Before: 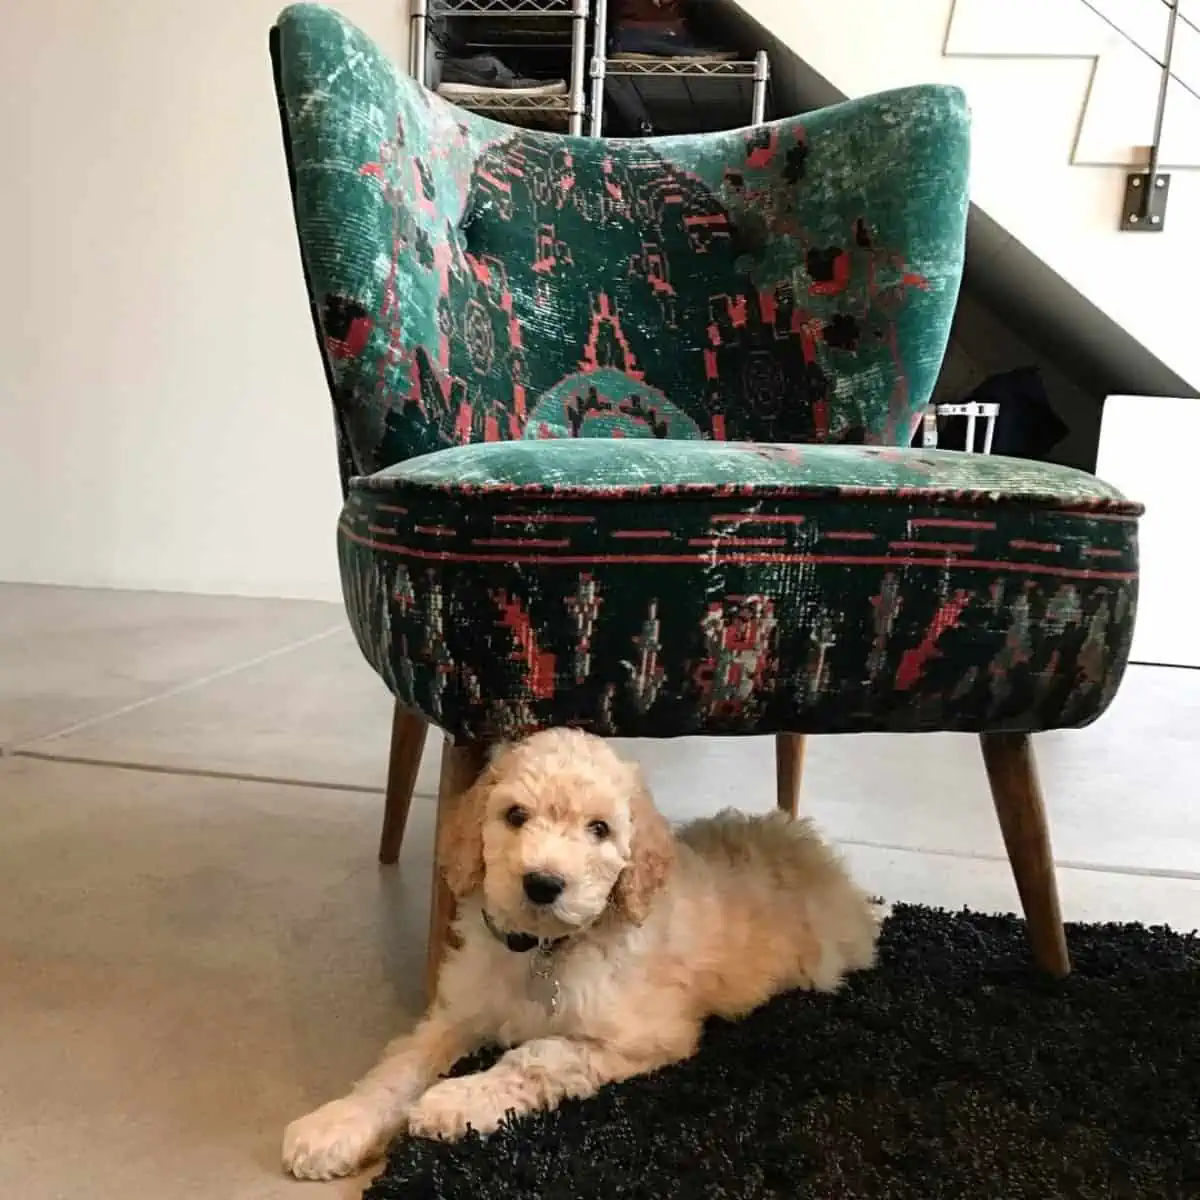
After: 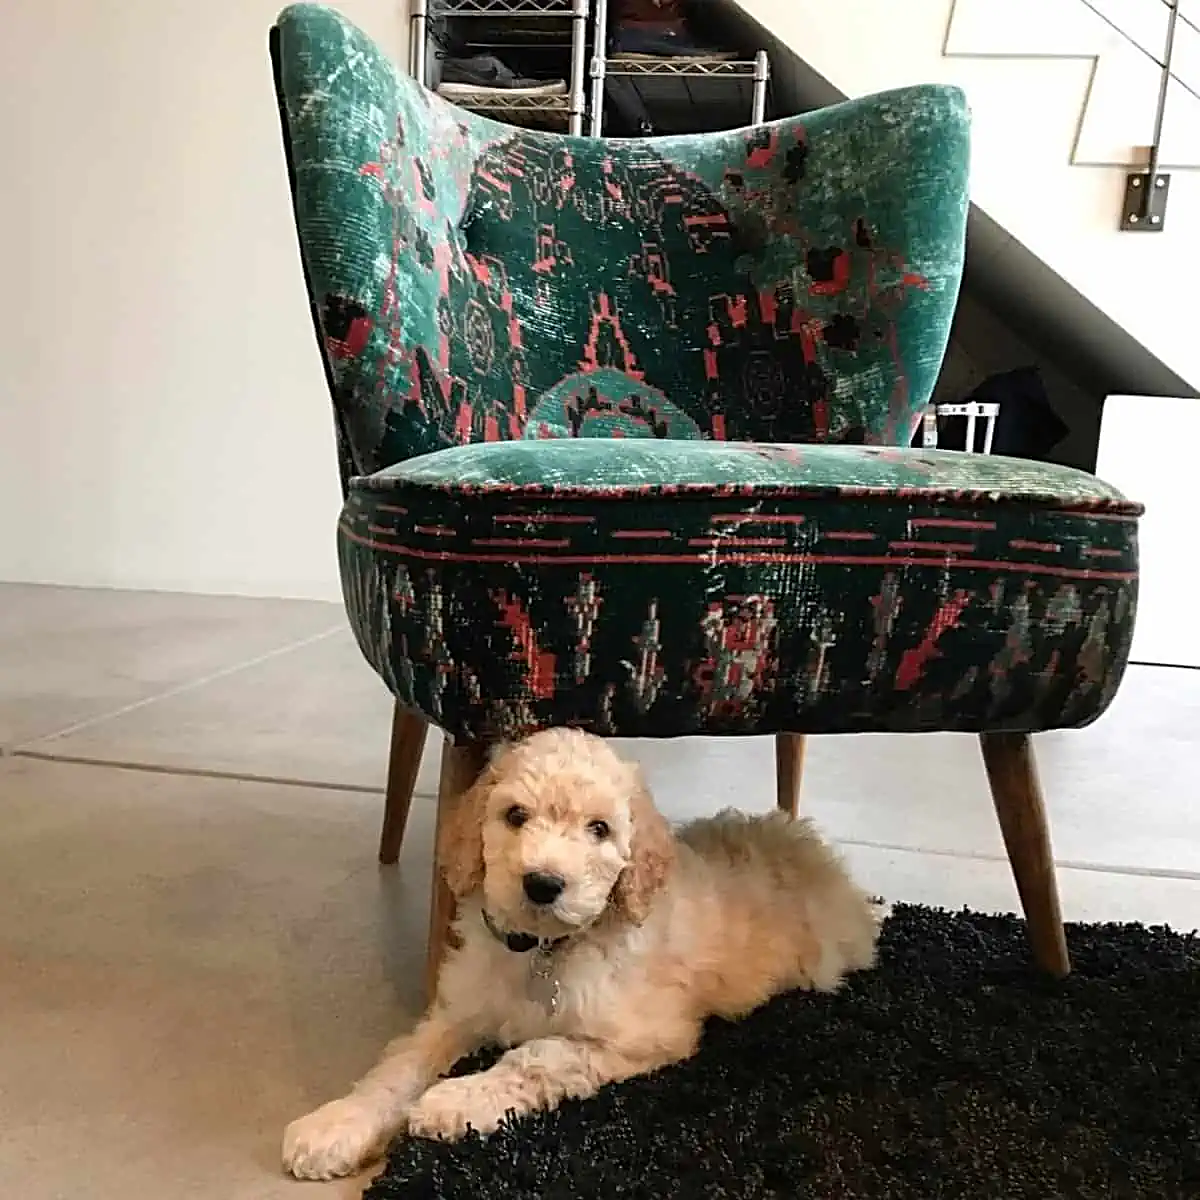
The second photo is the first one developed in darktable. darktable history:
sharpen: amount 0.485
